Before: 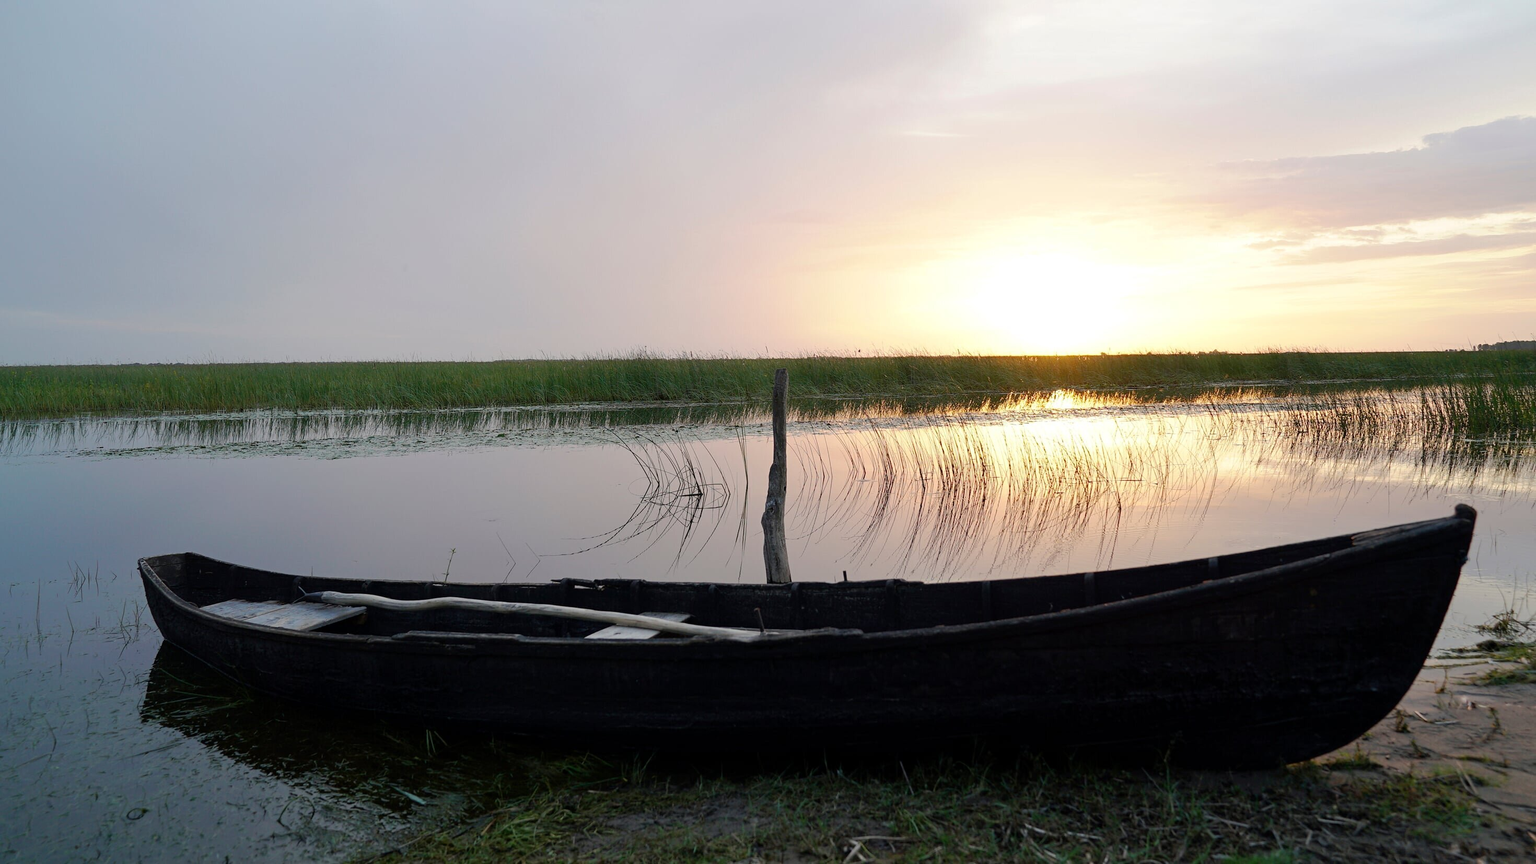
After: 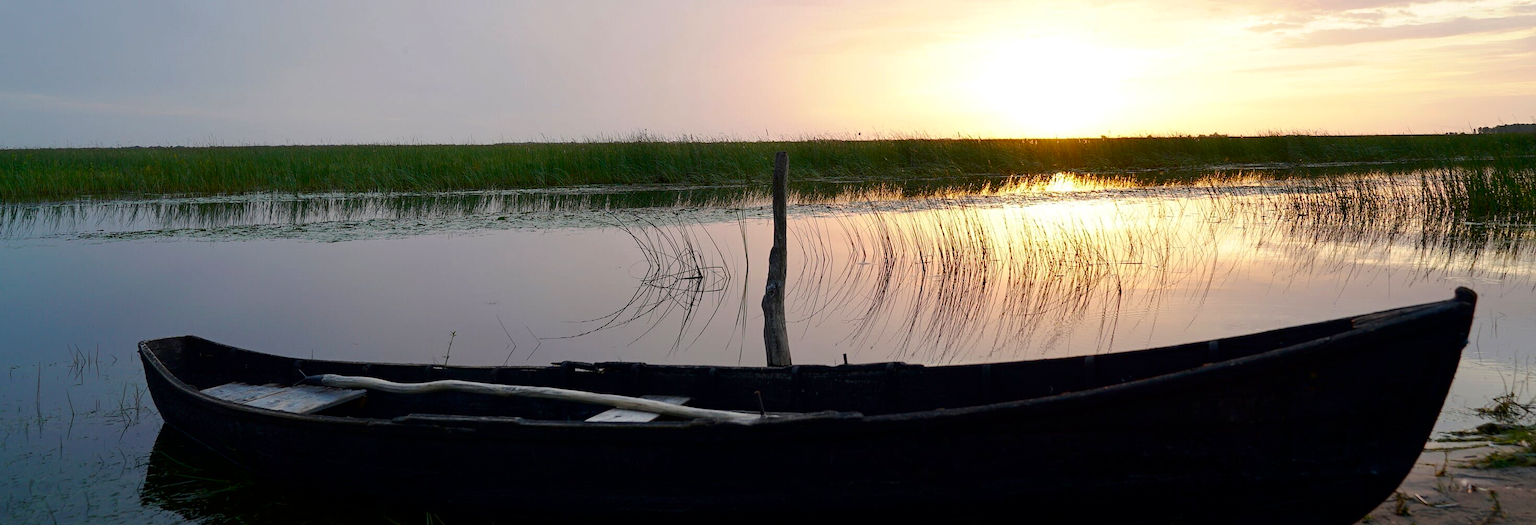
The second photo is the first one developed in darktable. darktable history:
crop and rotate: top 25.184%, bottom 13.942%
contrast brightness saturation: contrast 0.12, brightness -0.116, saturation 0.2
